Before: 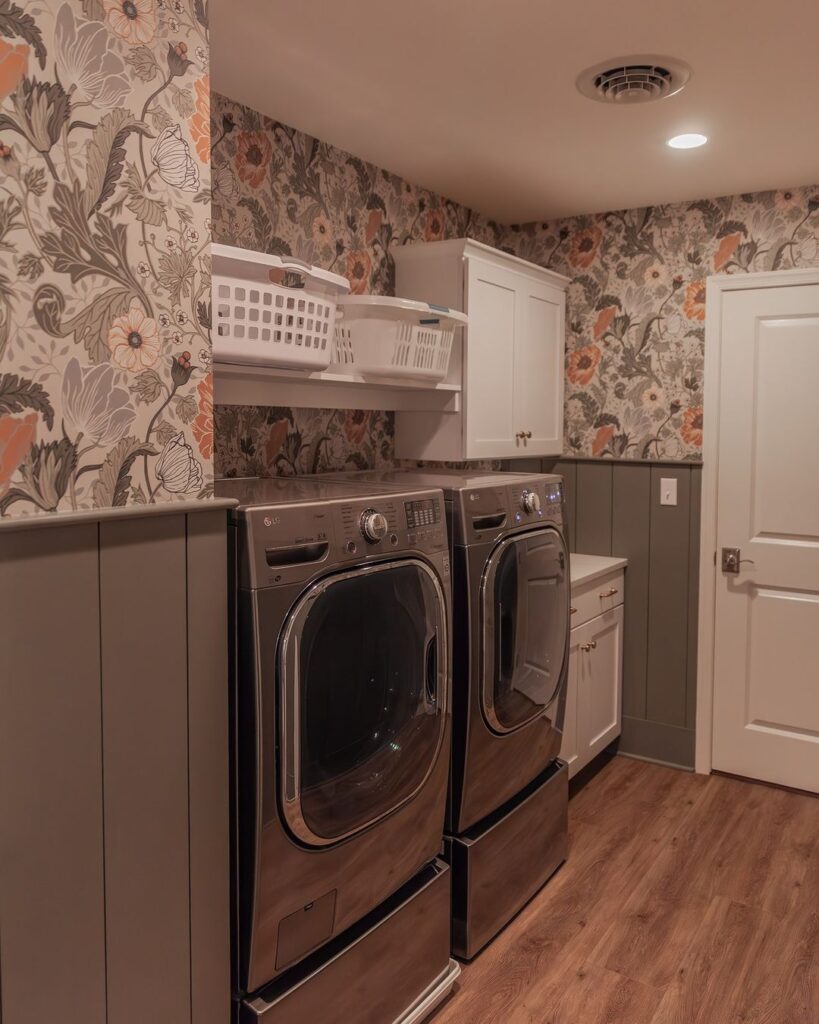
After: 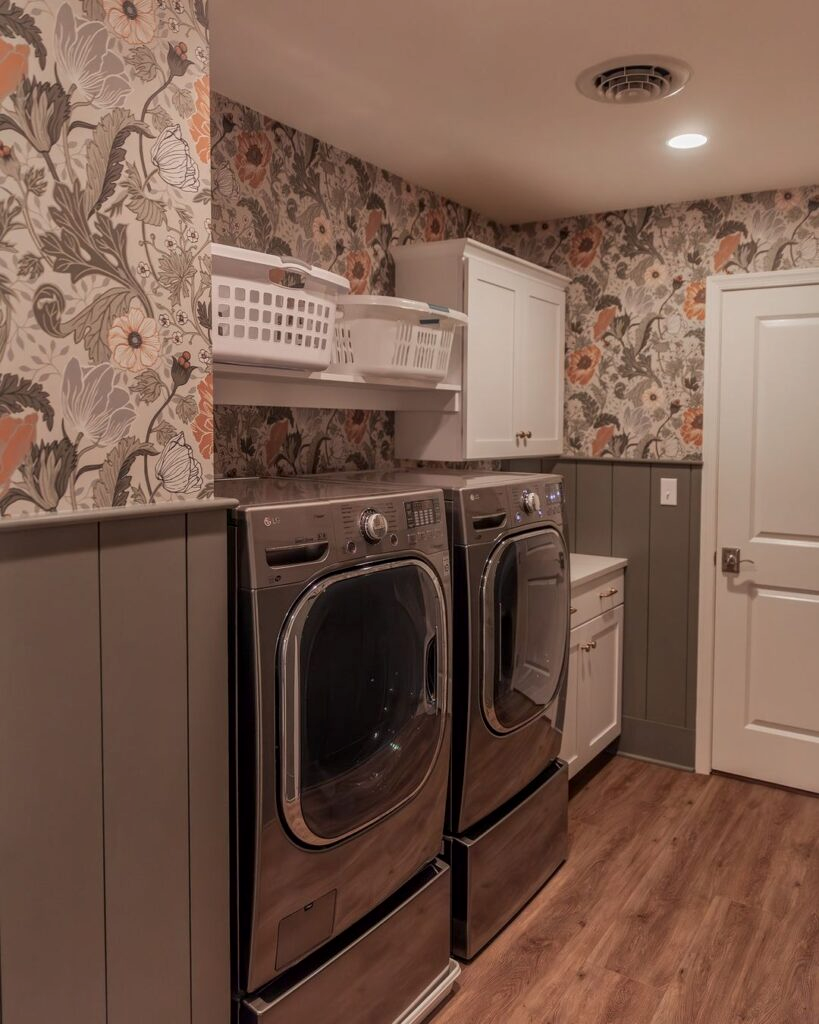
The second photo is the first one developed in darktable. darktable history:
local contrast: mode bilateral grid, contrast 20, coarseness 49, detail 119%, midtone range 0.2
color correction: highlights b* 0.066, saturation 0.981
